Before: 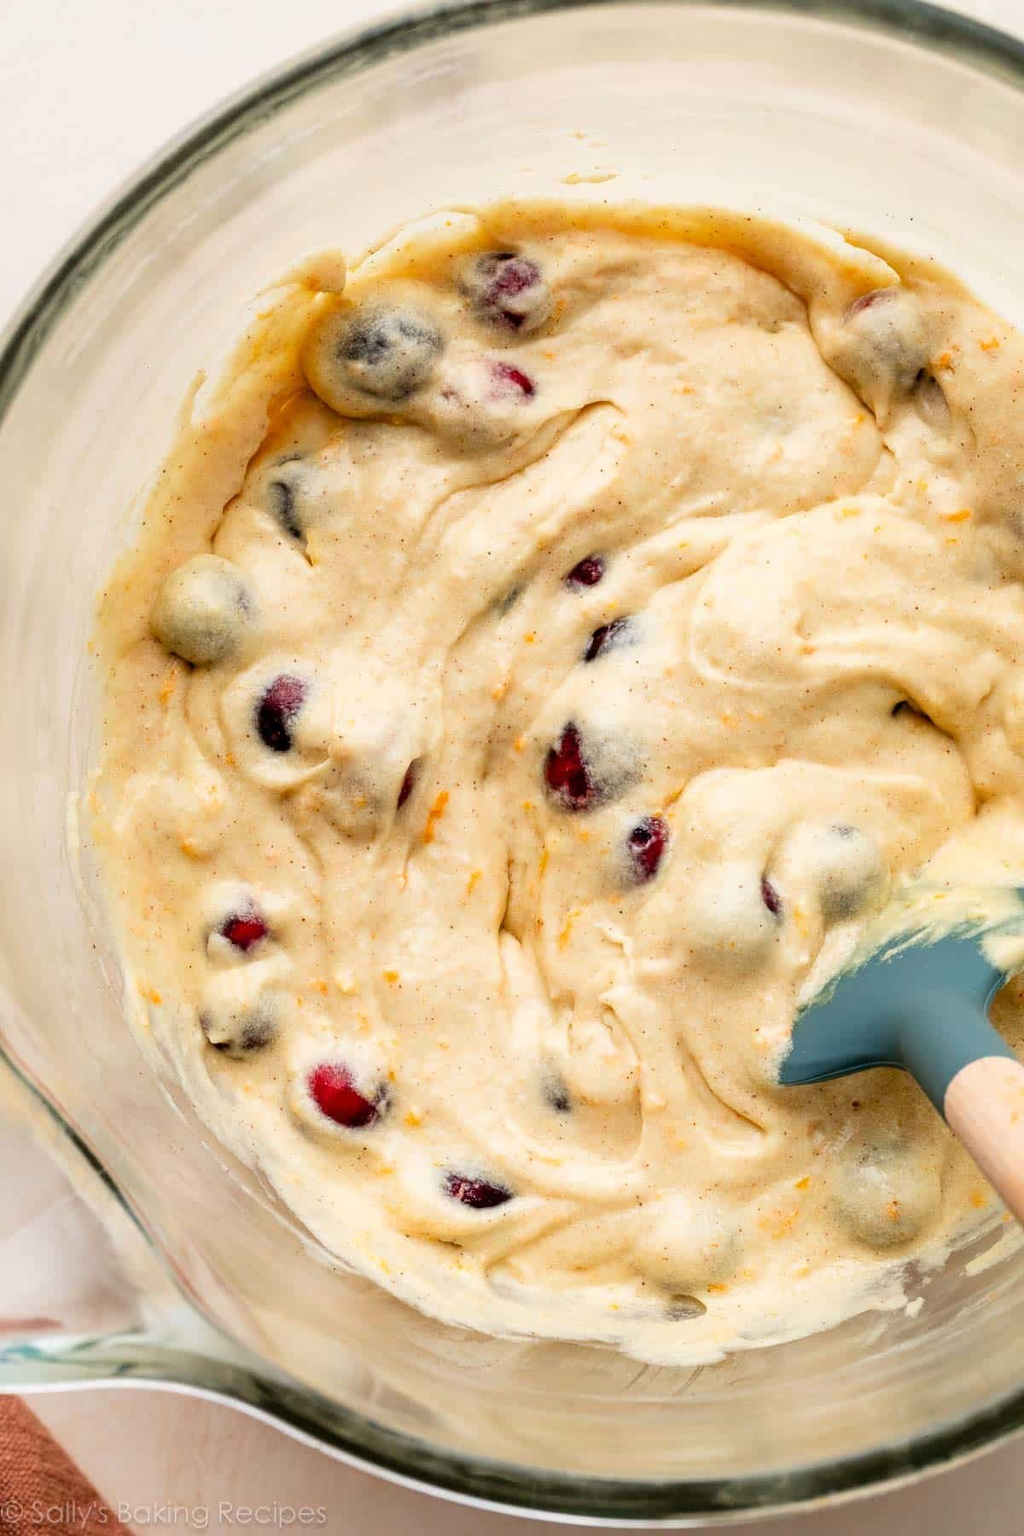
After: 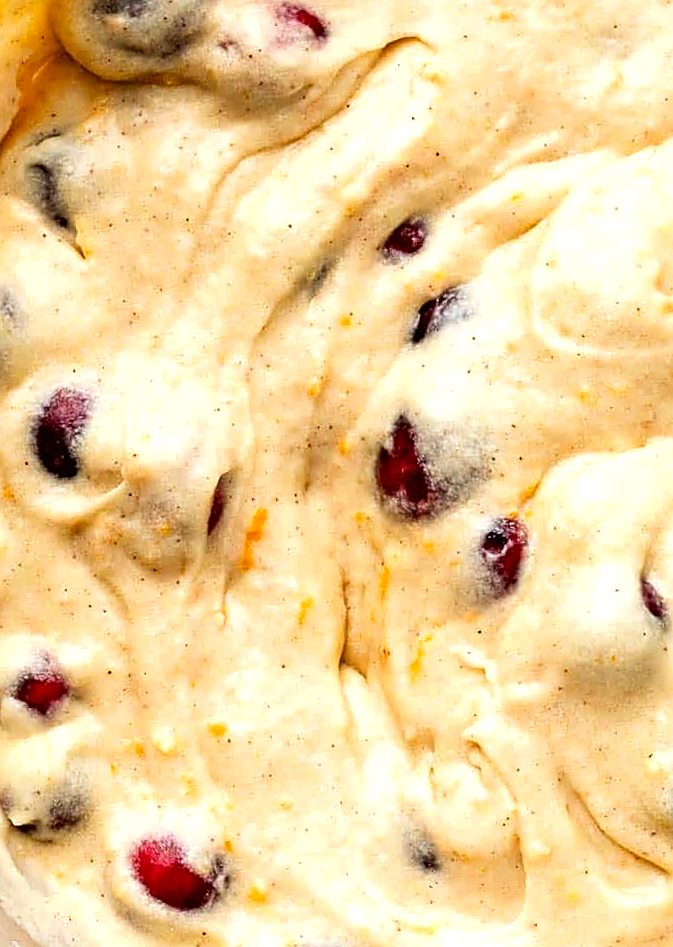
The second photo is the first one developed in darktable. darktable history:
crop: left 25%, top 25%, right 25%, bottom 25%
tone equalizer: -8 EV -0.417 EV, -7 EV -0.389 EV, -6 EV -0.333 EV, -5 EV -0.222 EV, -3 EV 0.222 EV, -2 EV 0.333 EV, -1 EV 0.389 EV, +0 EV 0.417 EV, edges refinement/feathering 500, mask exposure compensation -1.57 EV, preserve details no
color balance: mode lift, gamma, gain (sRGB), lift [1, 1.049, 1, 1]
sharpen: on, module defaults
rotate and perspective: rotation -4.86°, automatic cropping off
haze removal: compatibility mode true, adaptive false
